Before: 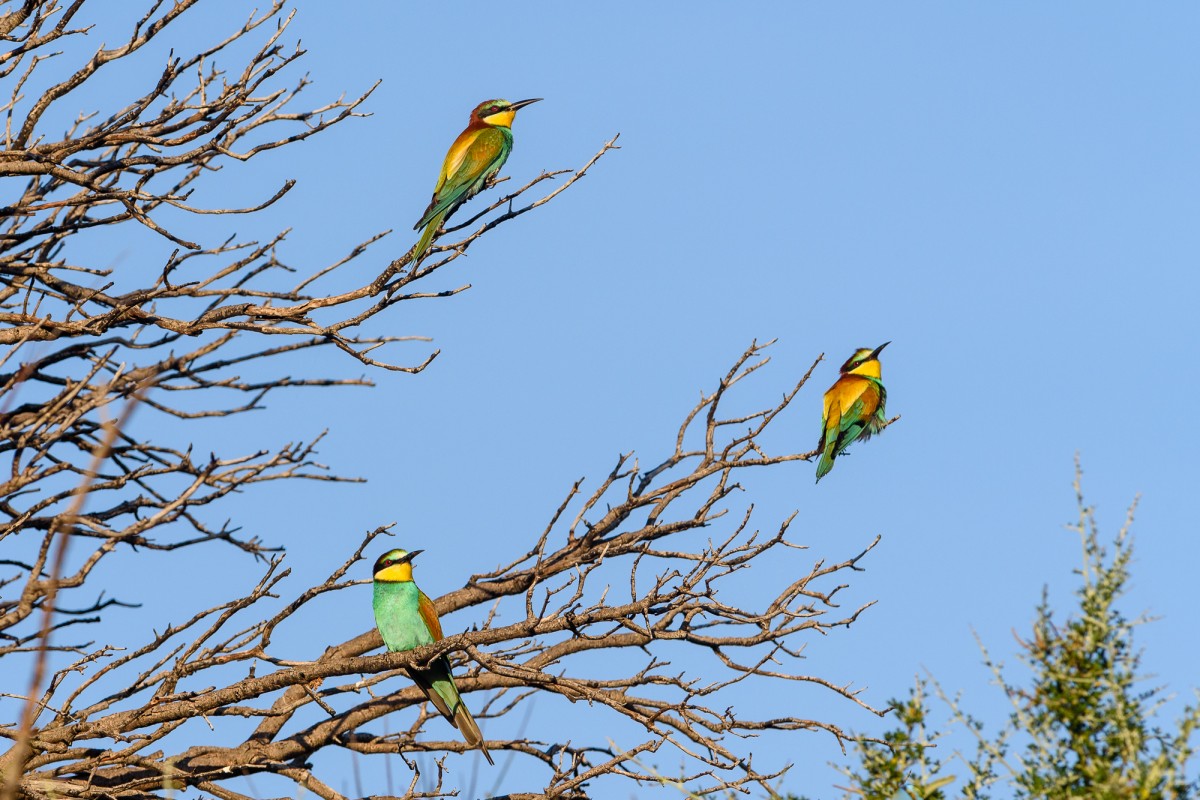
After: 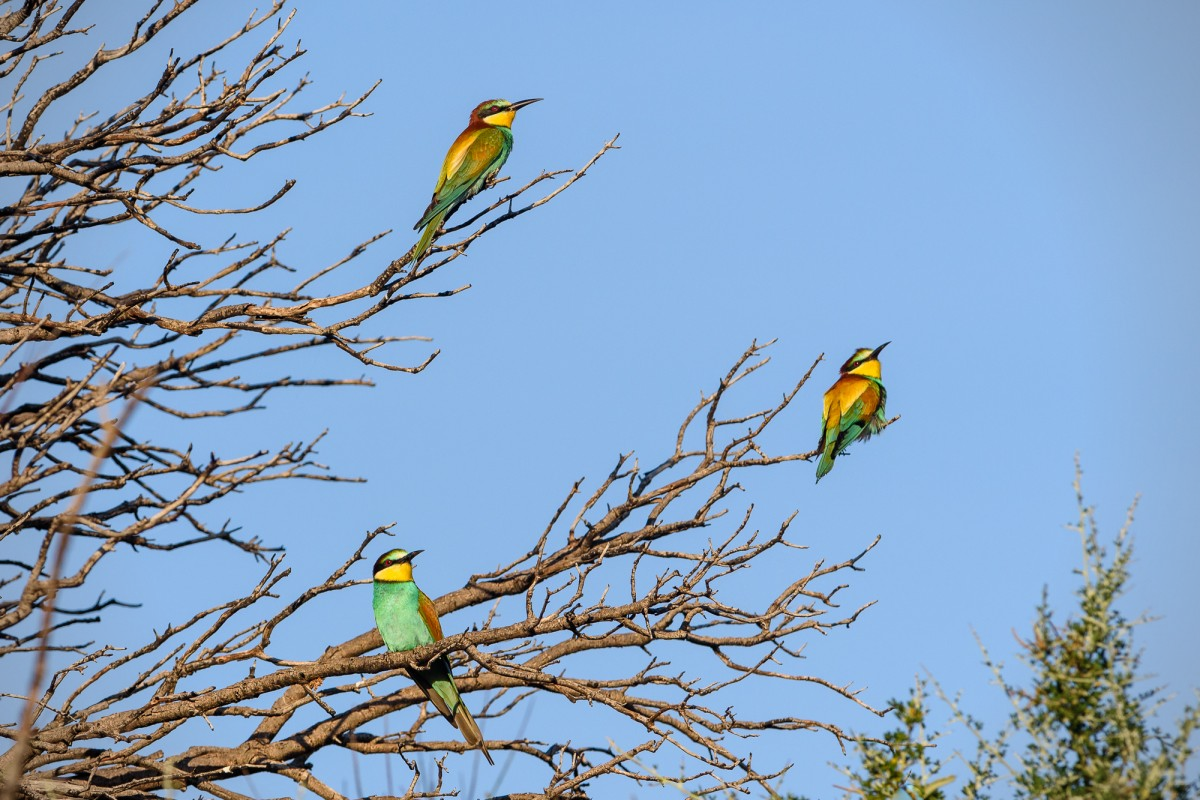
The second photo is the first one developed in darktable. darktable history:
vignetting: brightness -0.415, saturation -0.302
